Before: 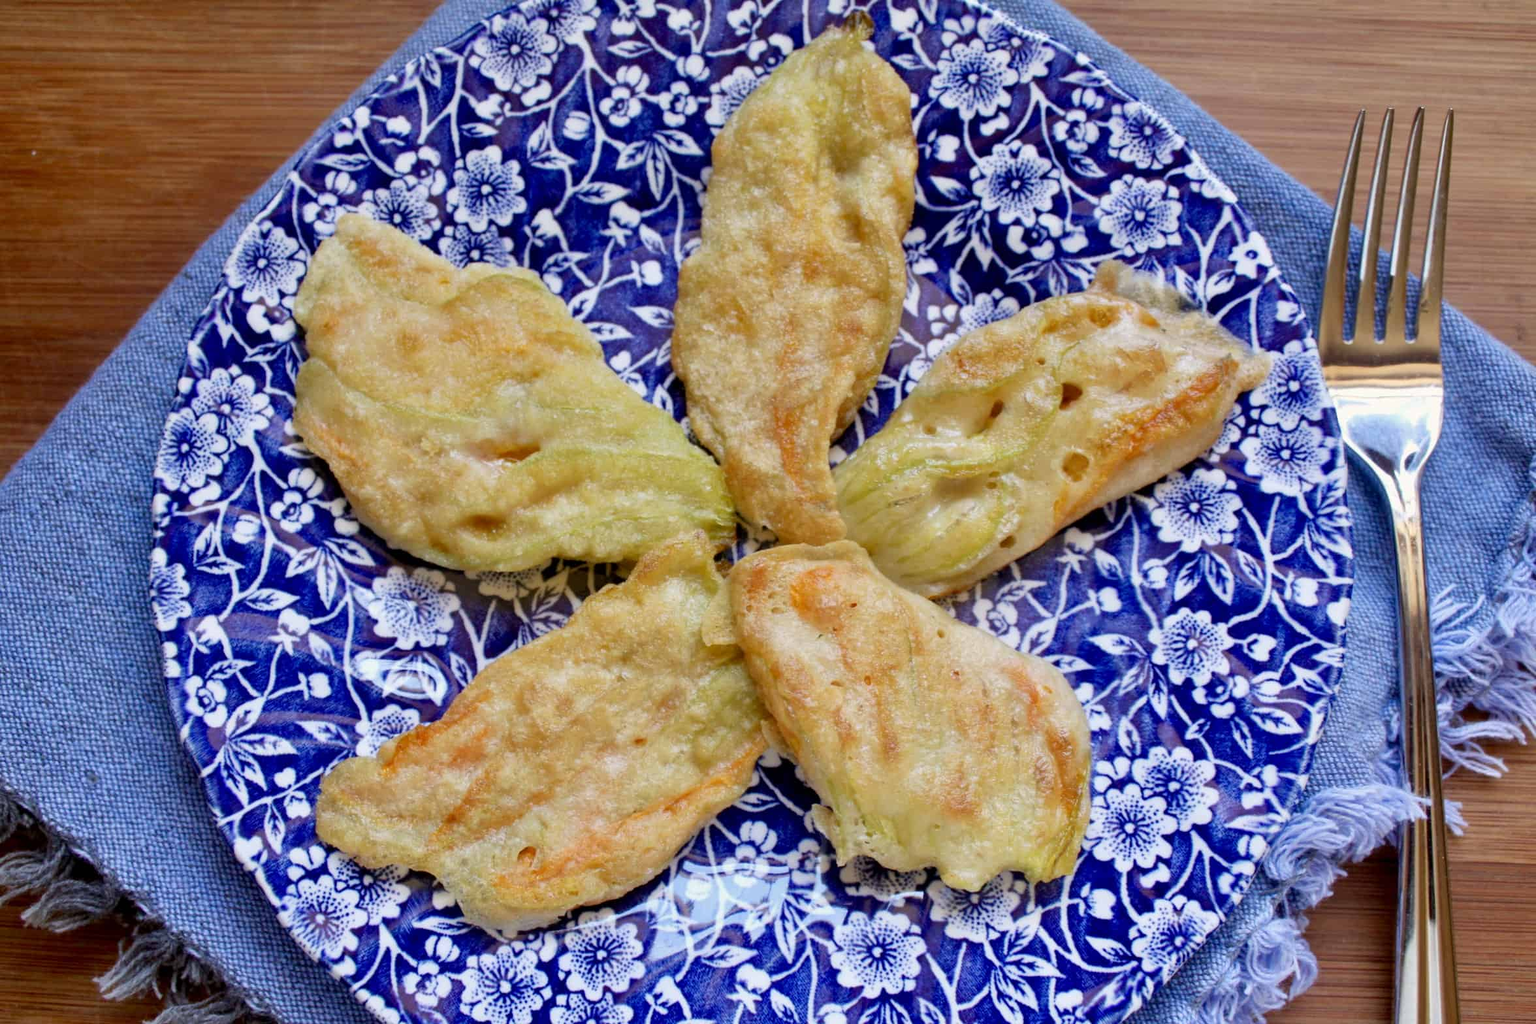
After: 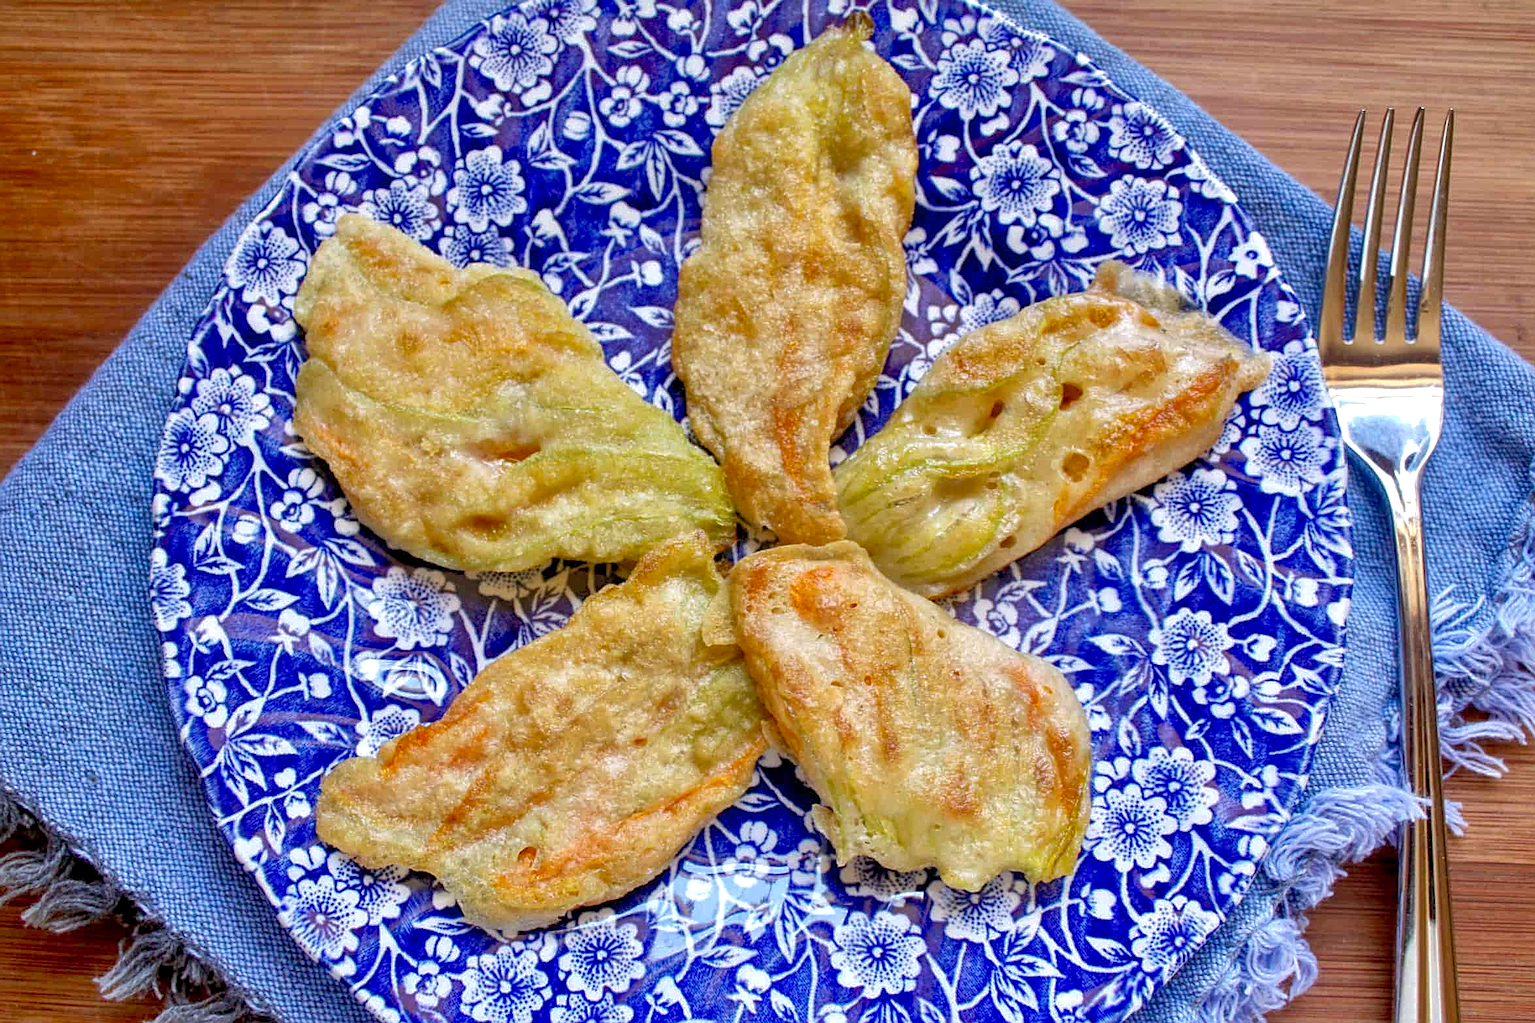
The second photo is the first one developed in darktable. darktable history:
local contrast: highlights 99%, shadows 89%, detail 160%, midtone range 0.2
exposure: exposure 0.248 EV, compensate highlight preservation false
sharpen: amount 0.539
shadows and highlights: on, module defaults
